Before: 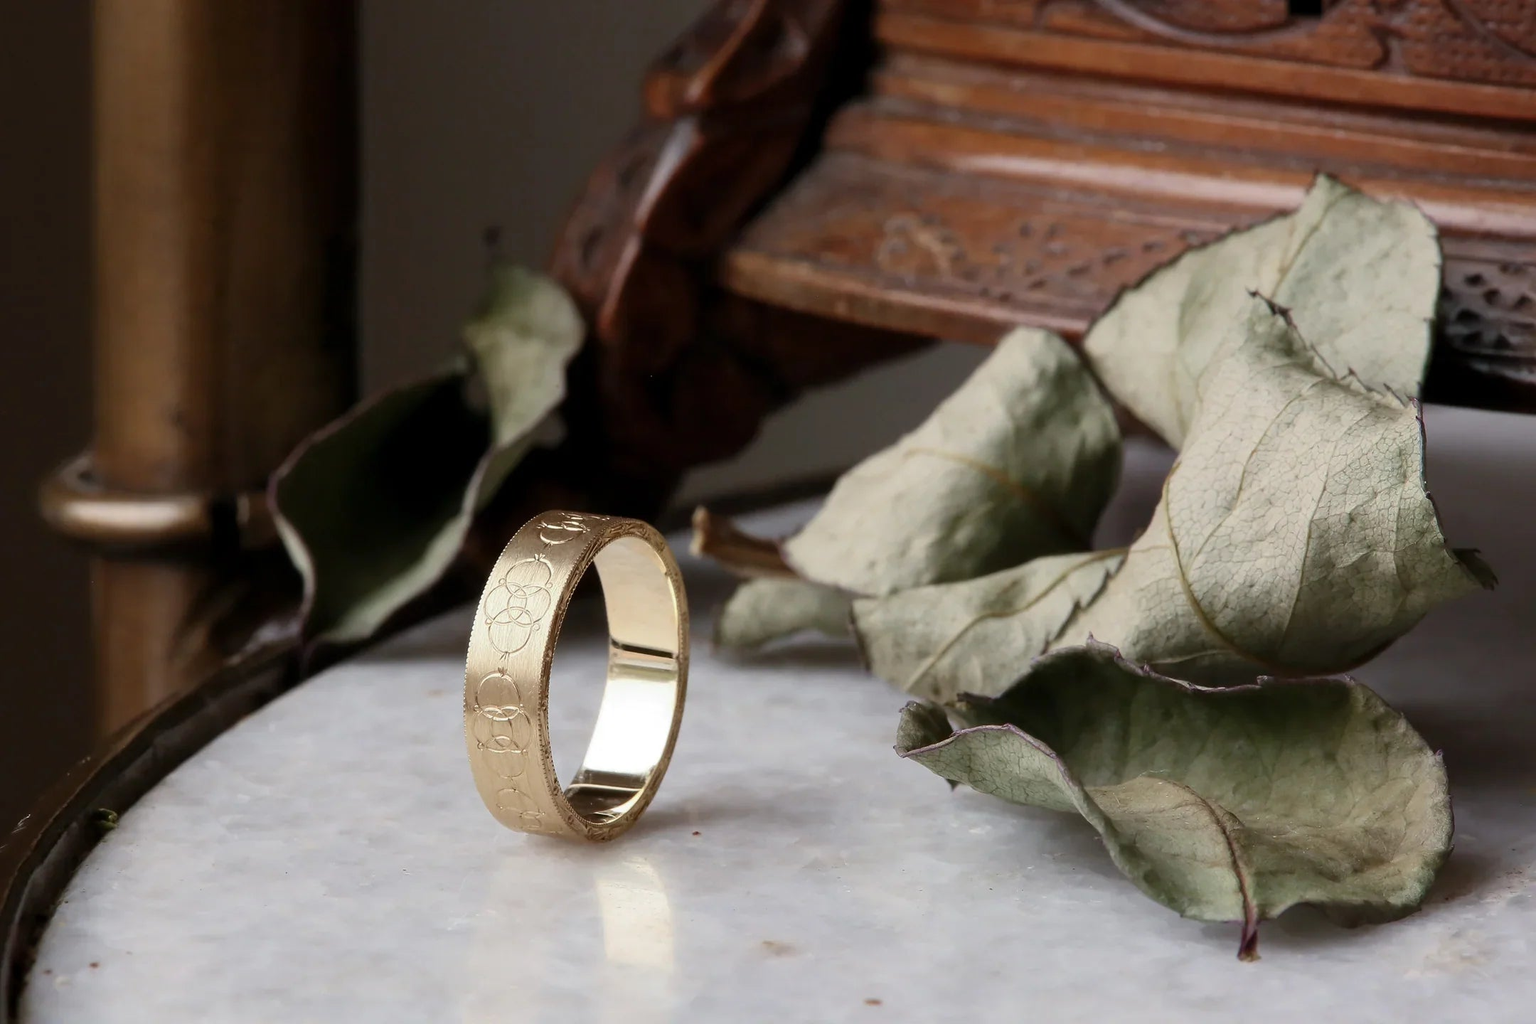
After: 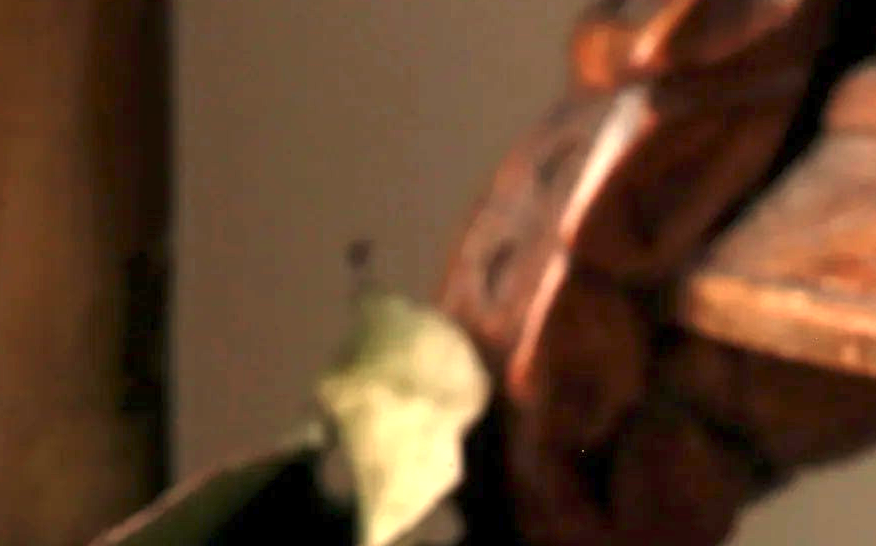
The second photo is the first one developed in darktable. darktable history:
white balance: red 1.138, green 0.996, blue 0.812
crop: left 15.452%, top 5.459%, right 43.956%, bottom 56.62%
exposure: exposure 2.003 EV, compensate highlight preservation false
